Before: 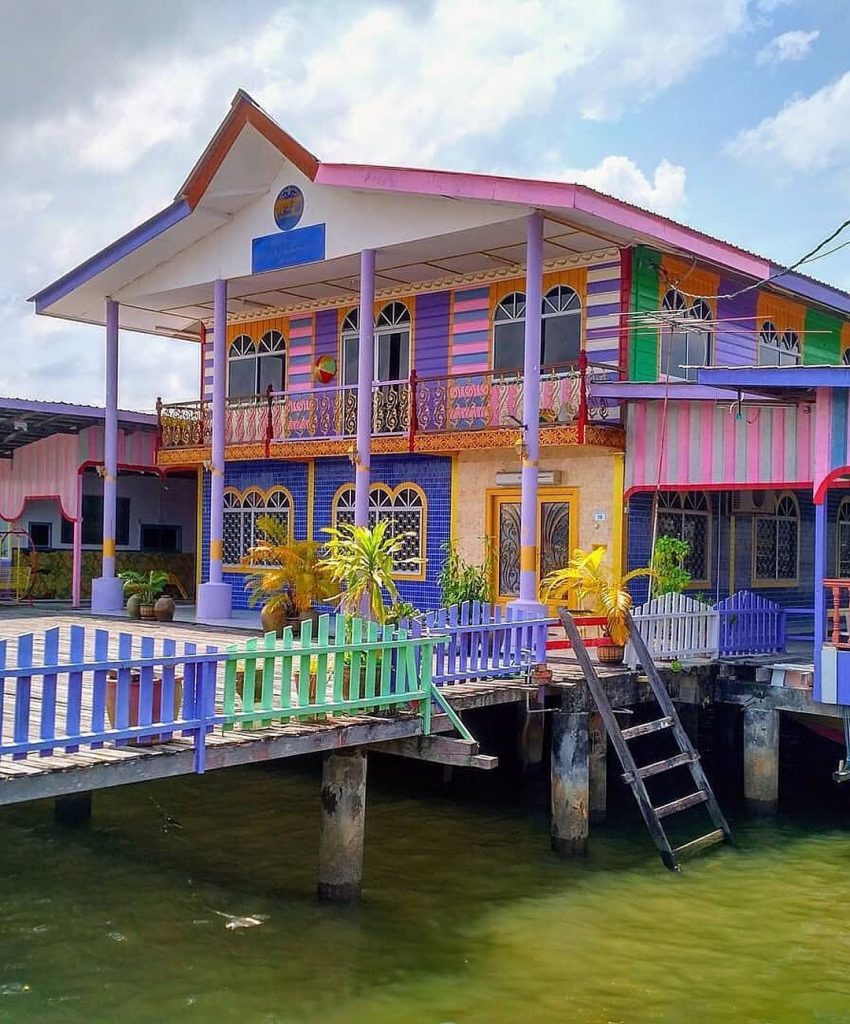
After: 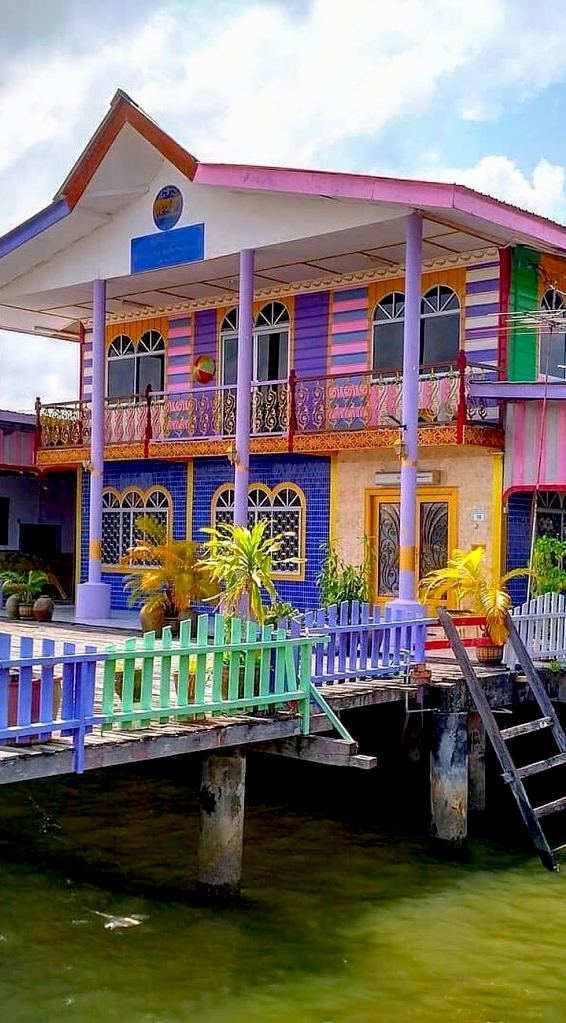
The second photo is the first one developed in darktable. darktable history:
base curve: curves: ch0 [(0.017, 0) (0.425, 0.441) (0.844, 0.933) (1, 1)], preserve colors none
crop and rotate: left 14.409%, right 18.945%
